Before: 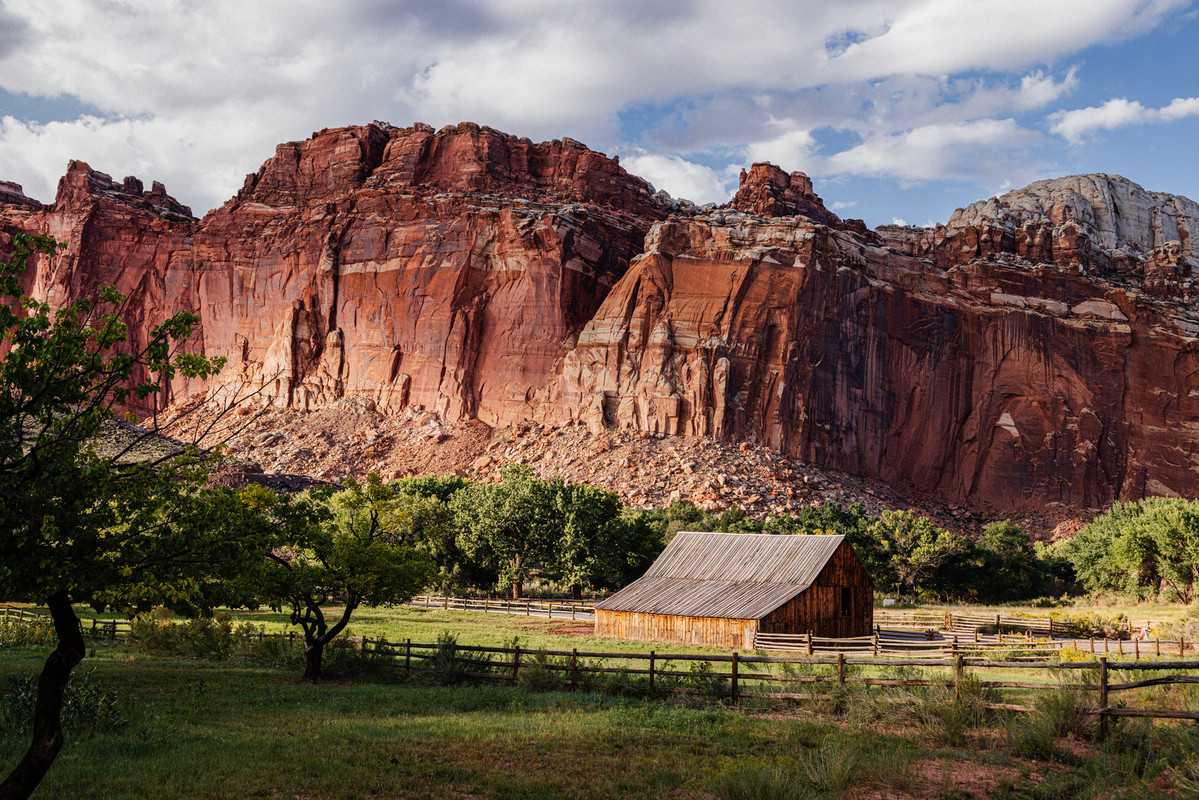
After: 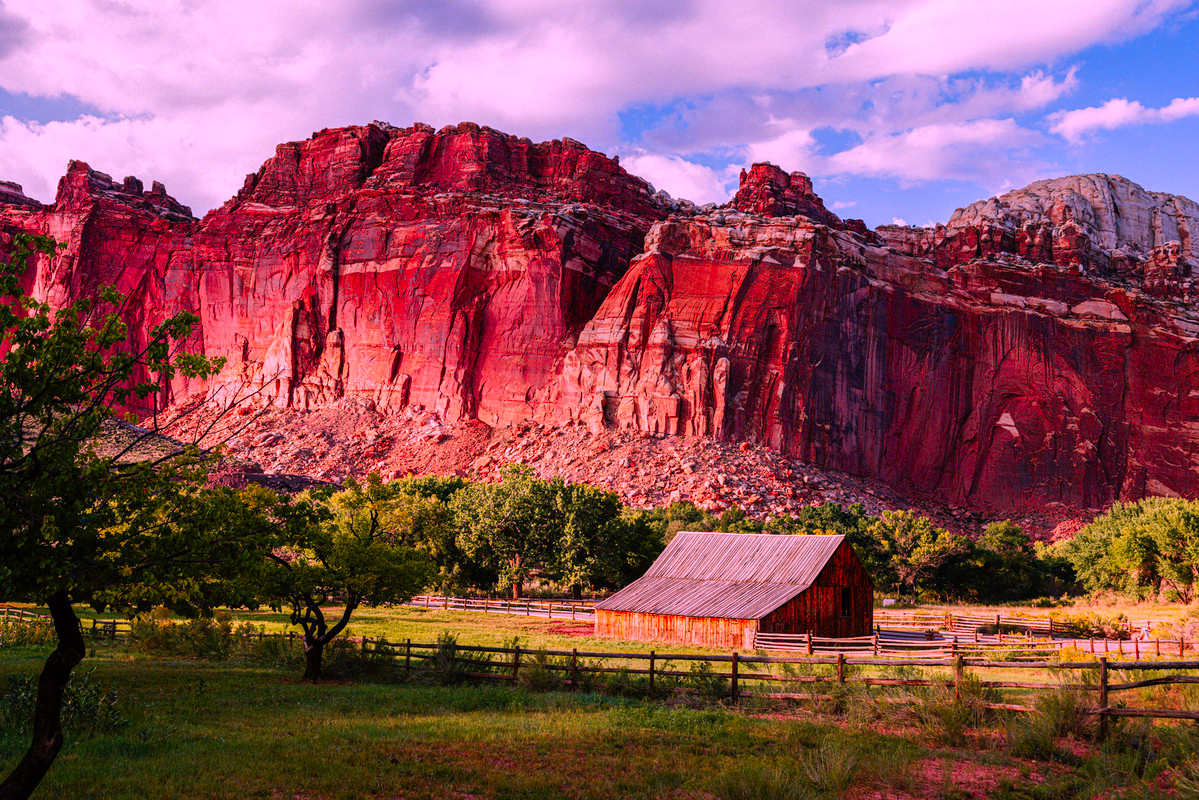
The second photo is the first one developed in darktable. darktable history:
color correction: highlights a* 19.27, highlights b* -12.08, saturation 1.69
